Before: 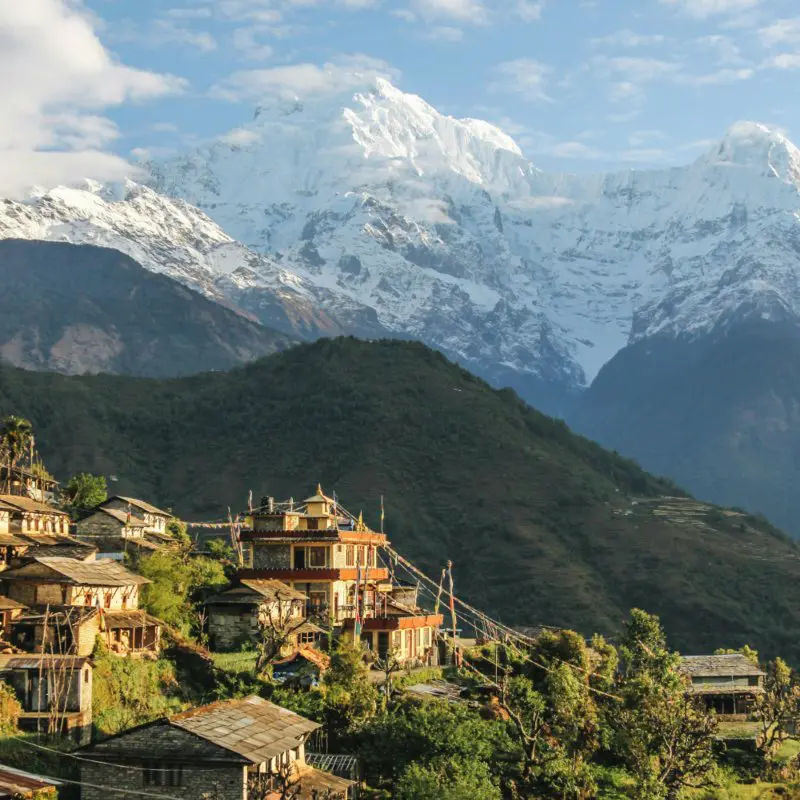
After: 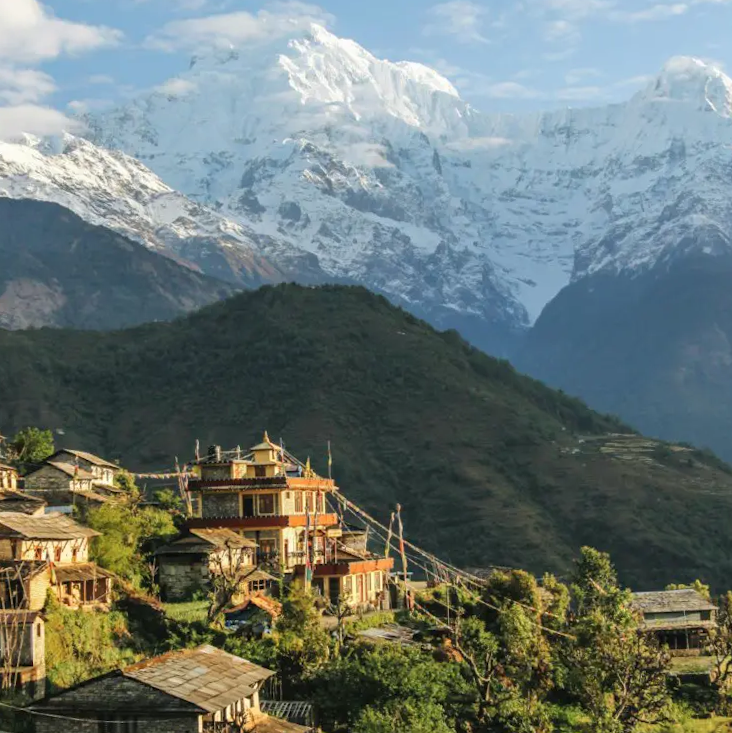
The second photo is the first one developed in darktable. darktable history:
crop and rotate: angle 1.68°, left 5.8%, top 5.704%
